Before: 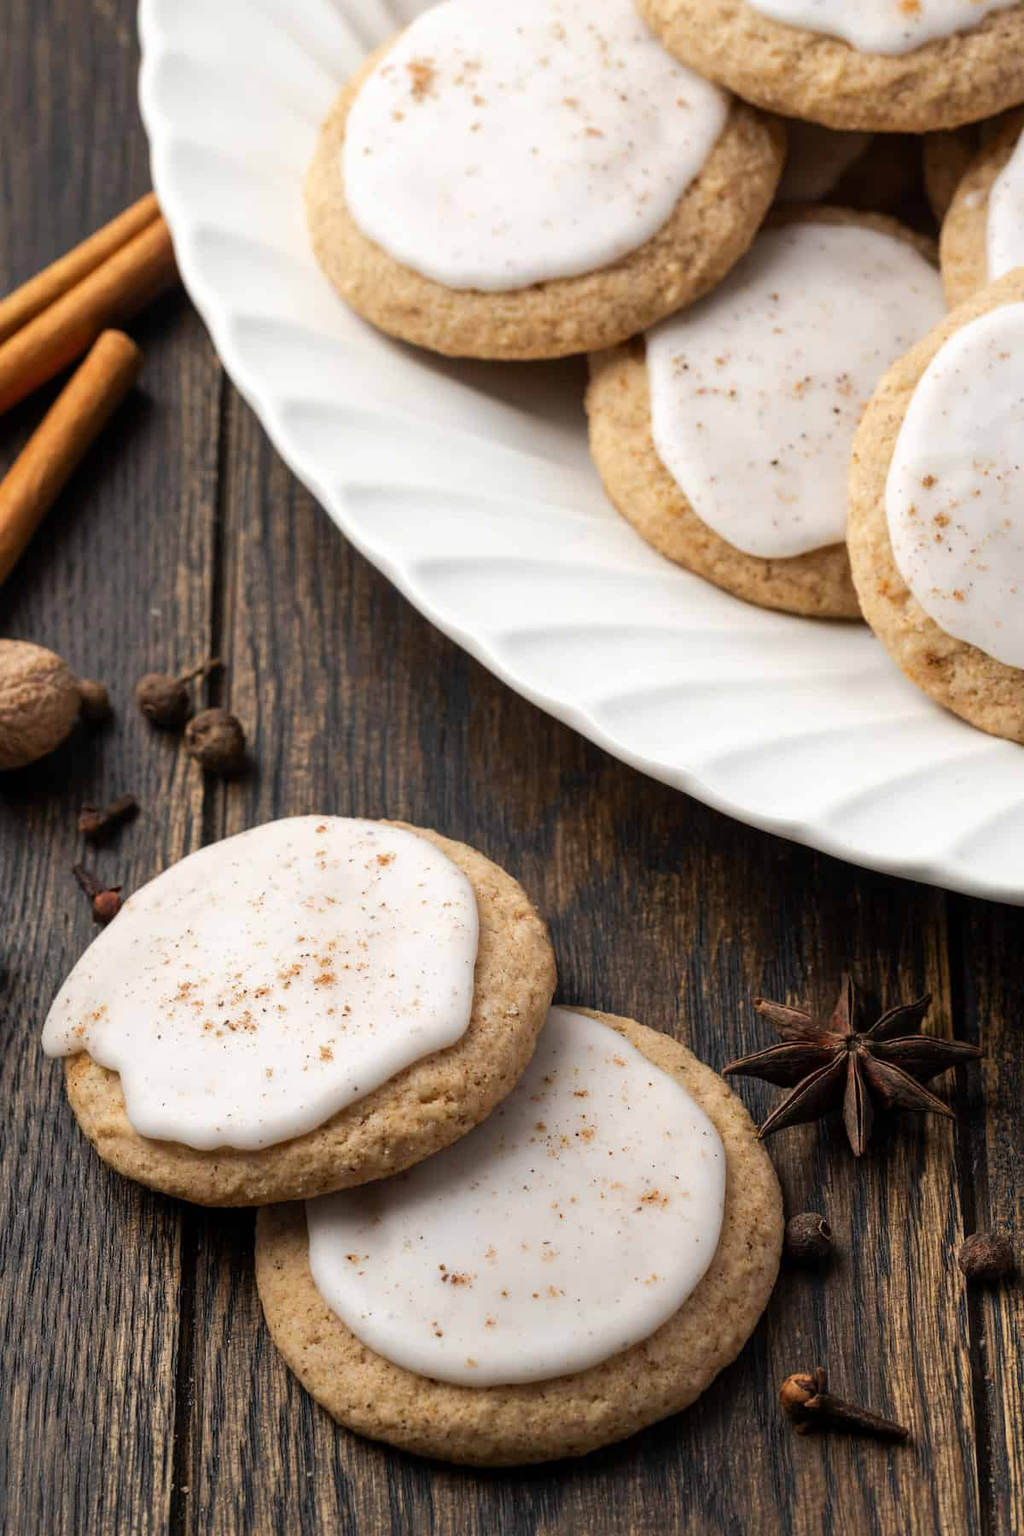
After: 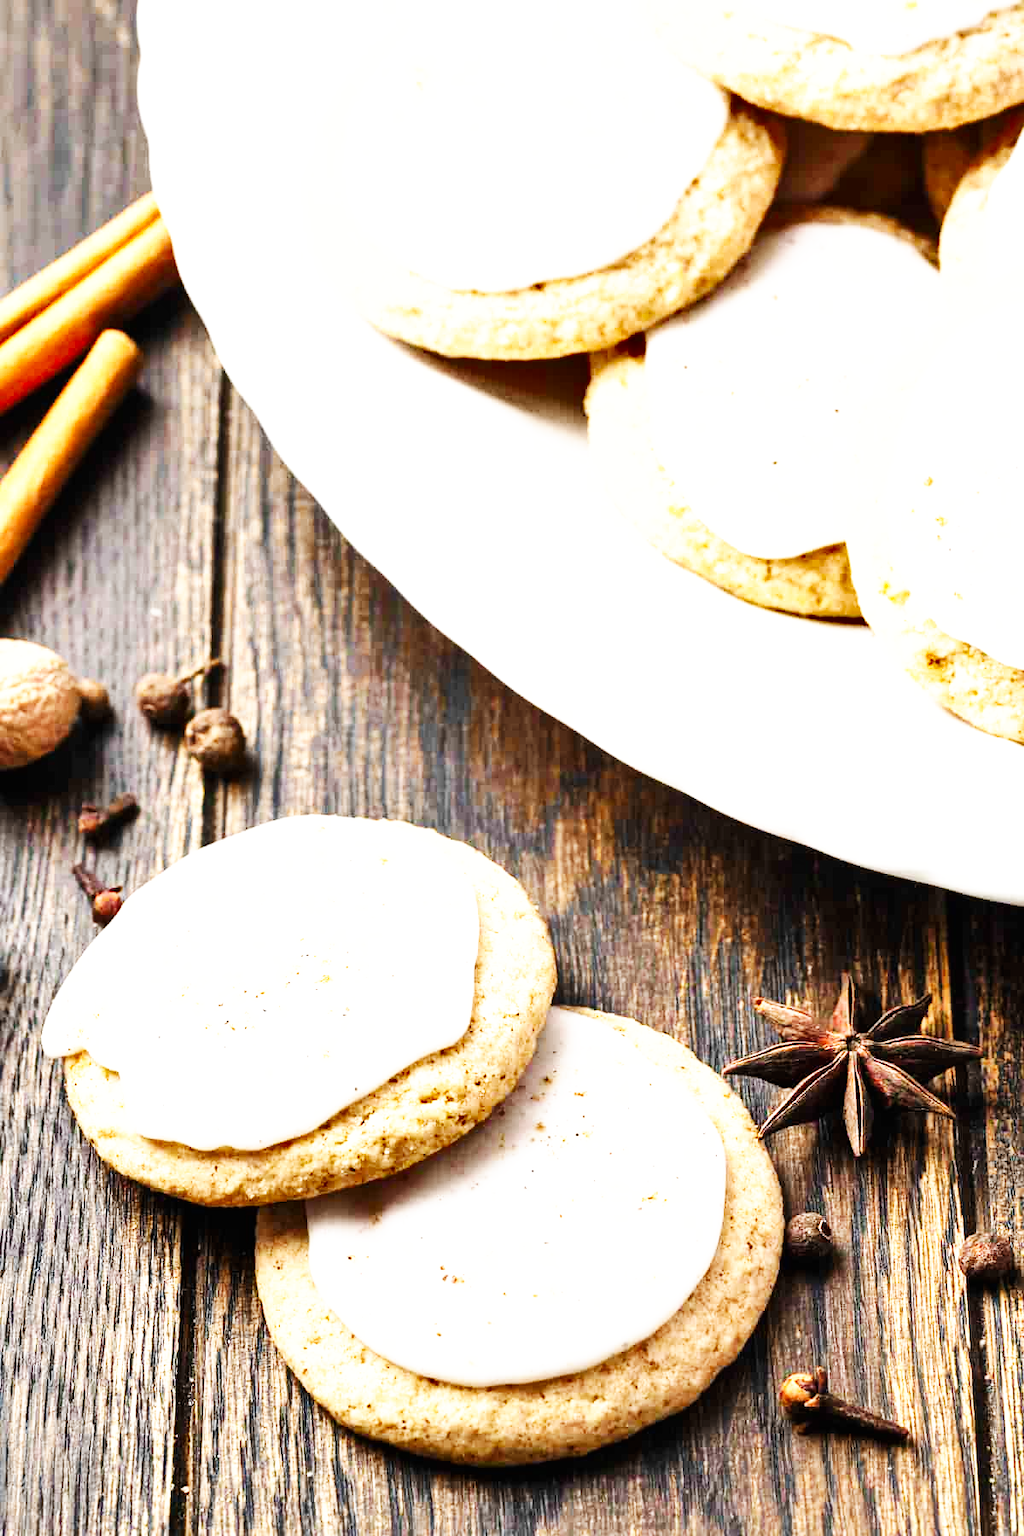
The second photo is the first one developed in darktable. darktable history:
shadows and highlights: low approximation 0.01, soften with gaussian
base curve: curves: ch0 [(0, 0) (0.007, 0.004) (0.027, 0.03) (0.046, 0.07) (0.207, 0.54) (0.442, 0.872) (0.673, 0.972) (1, 1)], preserve colors none
rotate and perspective: automatic cropping off
exposure: black level correction 0, exposure 1.388 EV, compensate exposure bias true, compensate highlight preservation false
tone equalizer: on, module defaults
